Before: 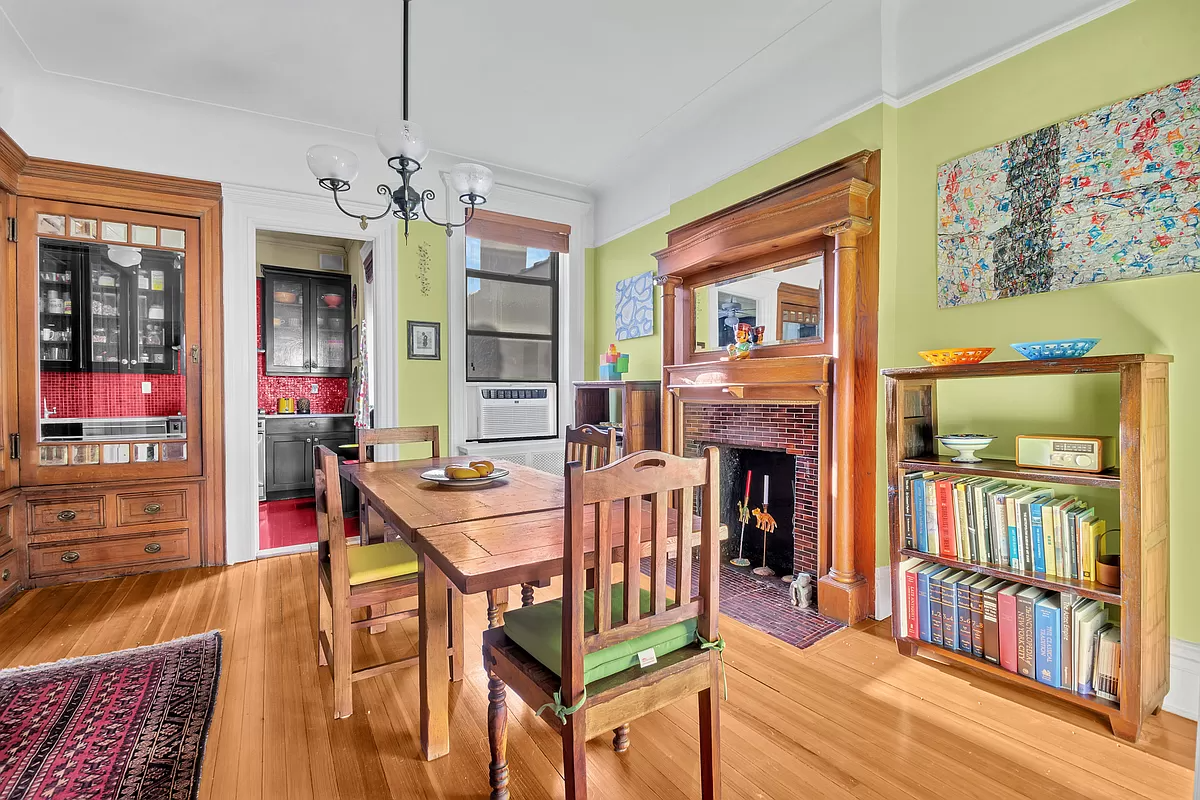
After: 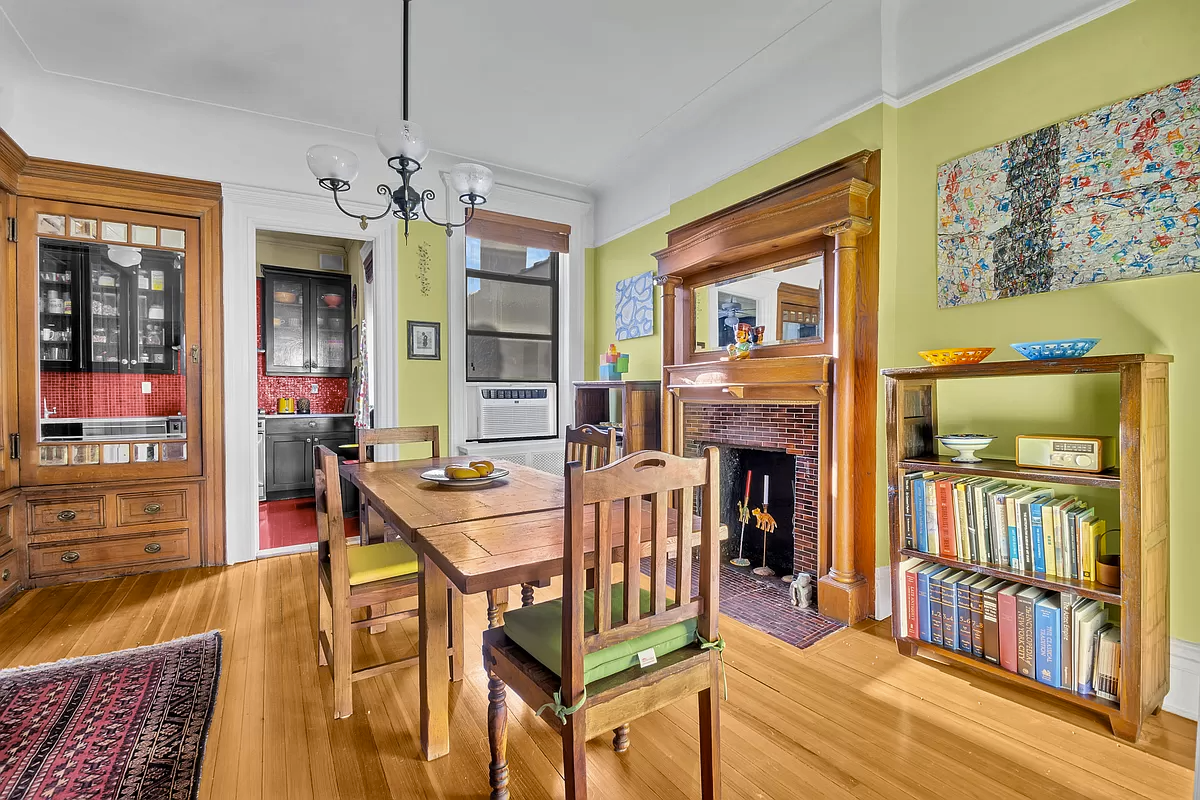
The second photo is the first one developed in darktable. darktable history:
color contrast: green-magenta contrast 0.8, blue-yellow contrast 1.1, unbound 0
shadows and highlights: soften with gaussian
